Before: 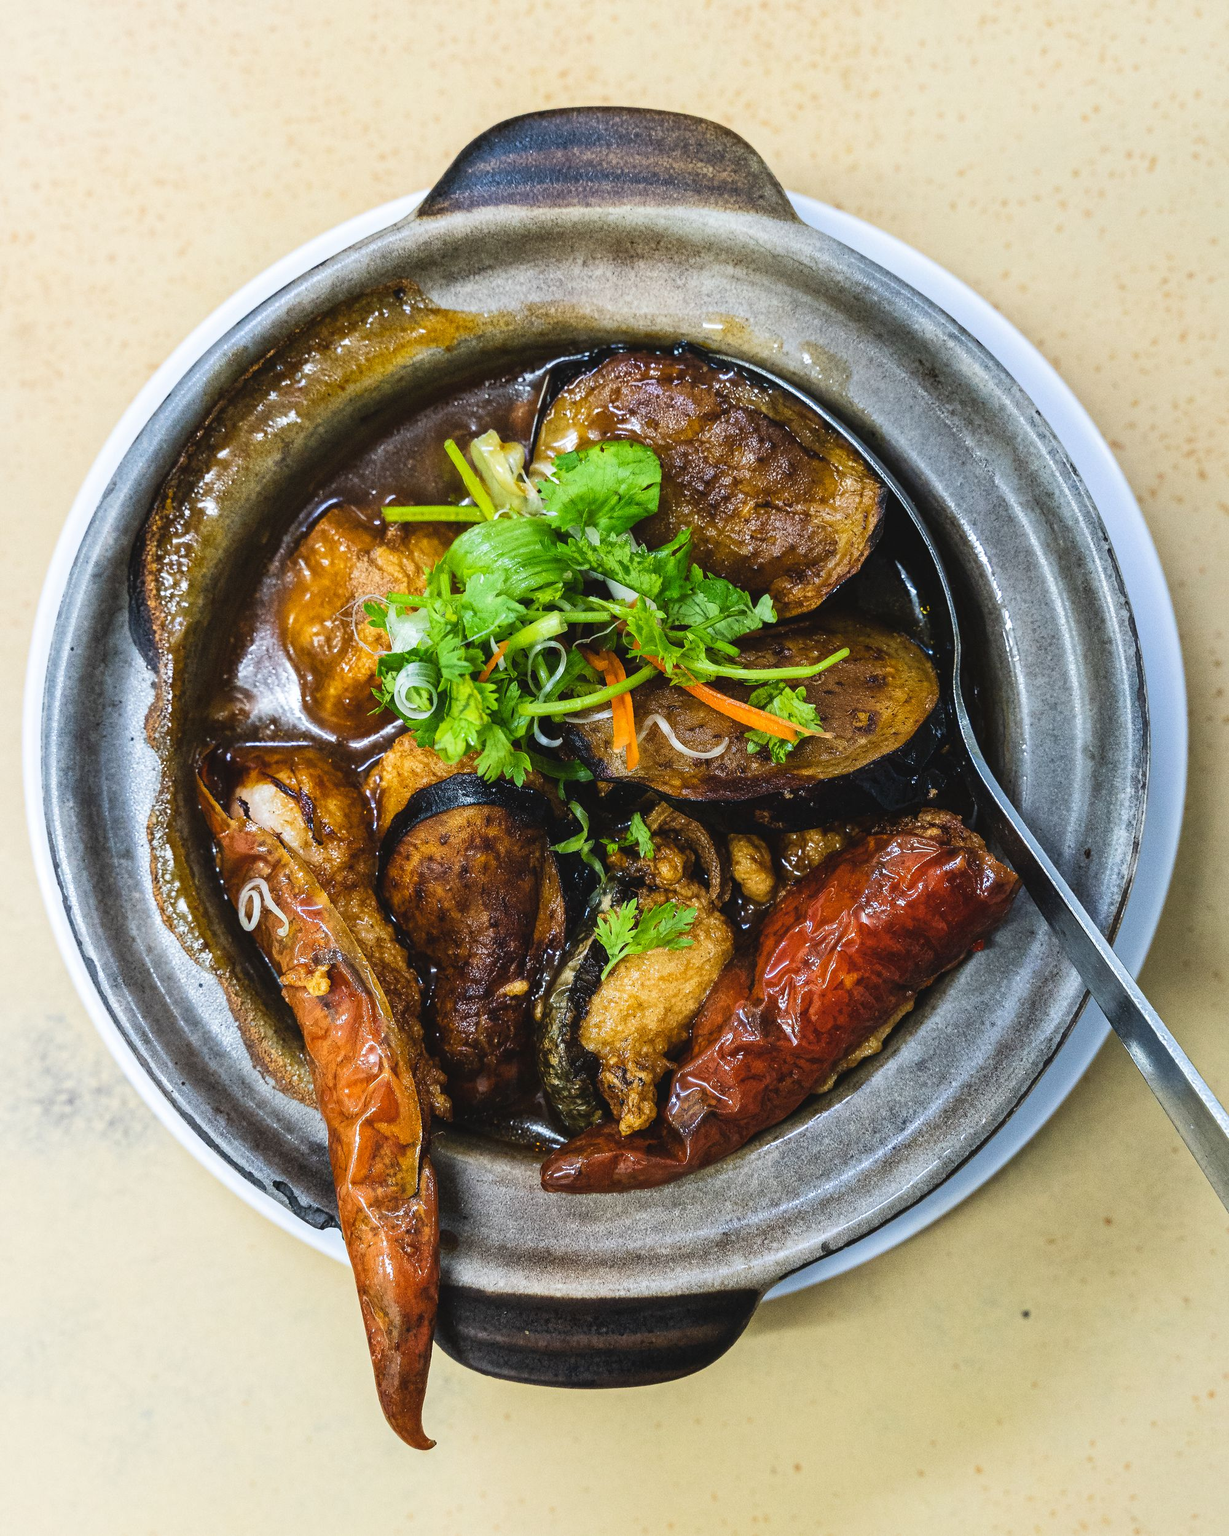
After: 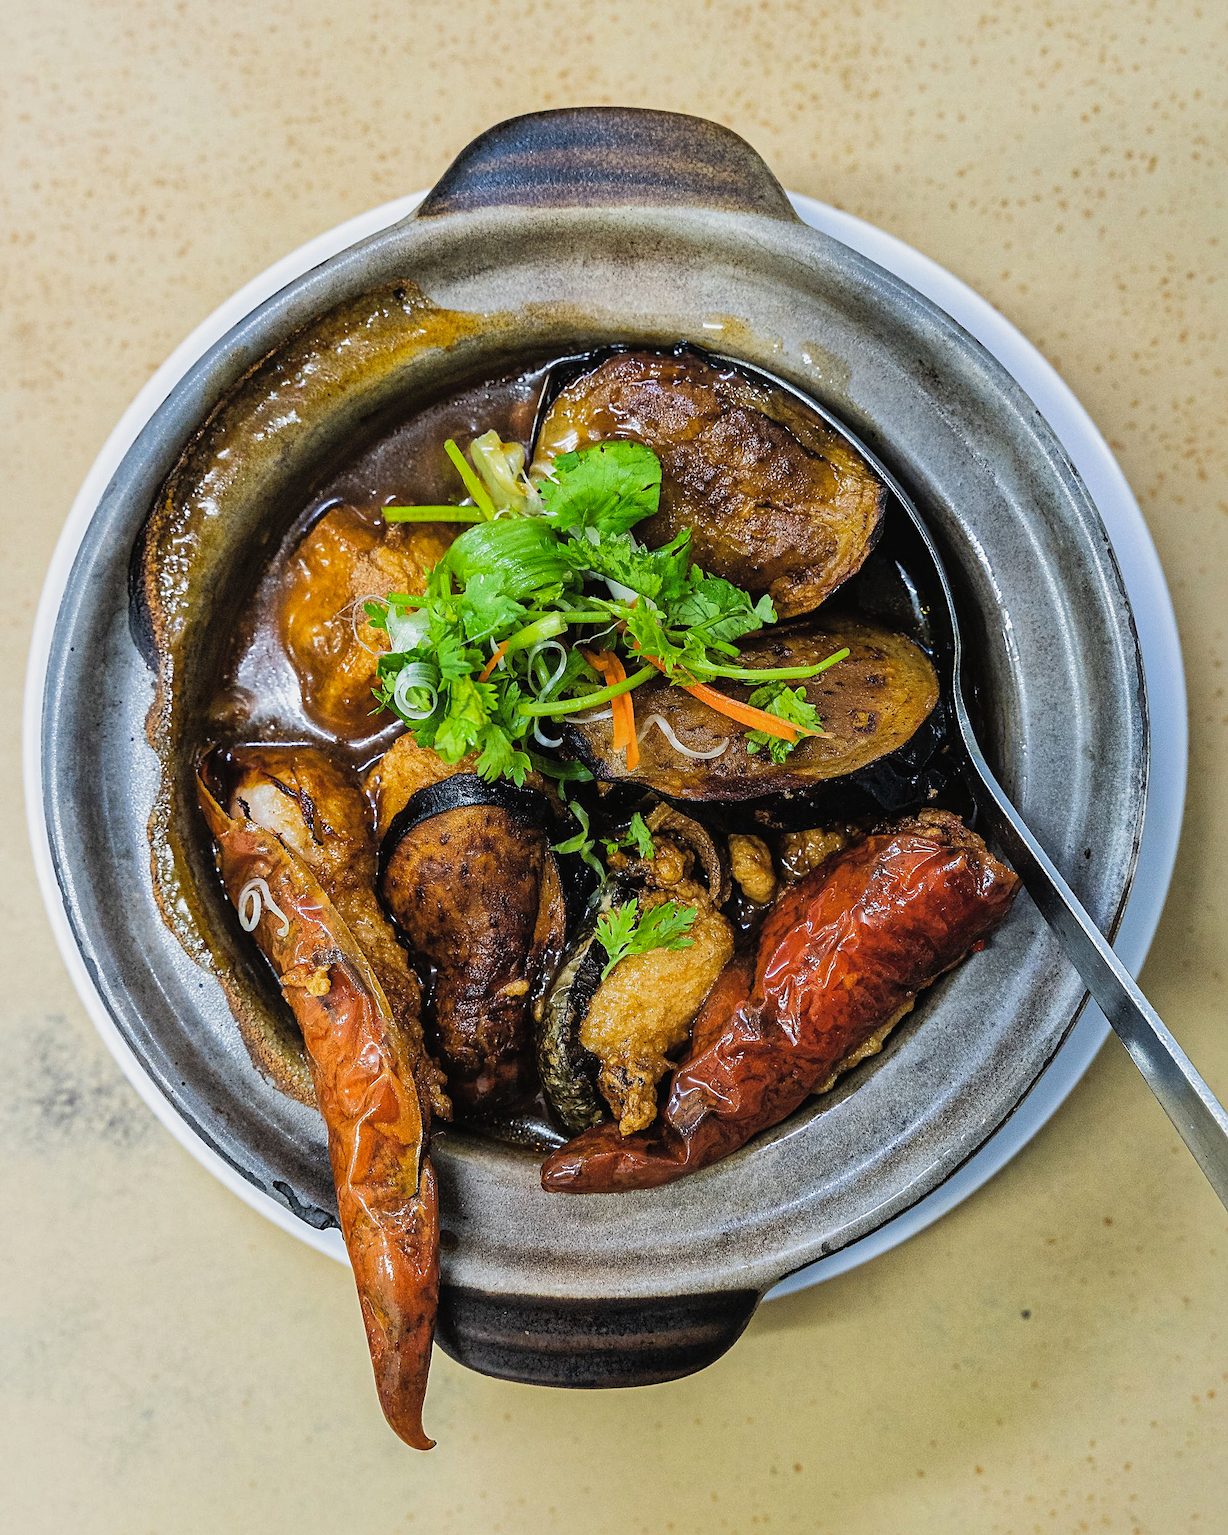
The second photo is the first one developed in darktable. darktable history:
filmic rgb: black relative exposure -12.8 EV, white relative exposure 2.8 EV, threshold 3 EV, target black luminance 0%, hardness 8.54, latitude 70.41%, contrast 1.133, shadows ↔ highlights balance -0.395%, color science v4 (2020), enable highlight reconstruction true
sharpen: on, module defaults
shadows and highlights: highlights -60
